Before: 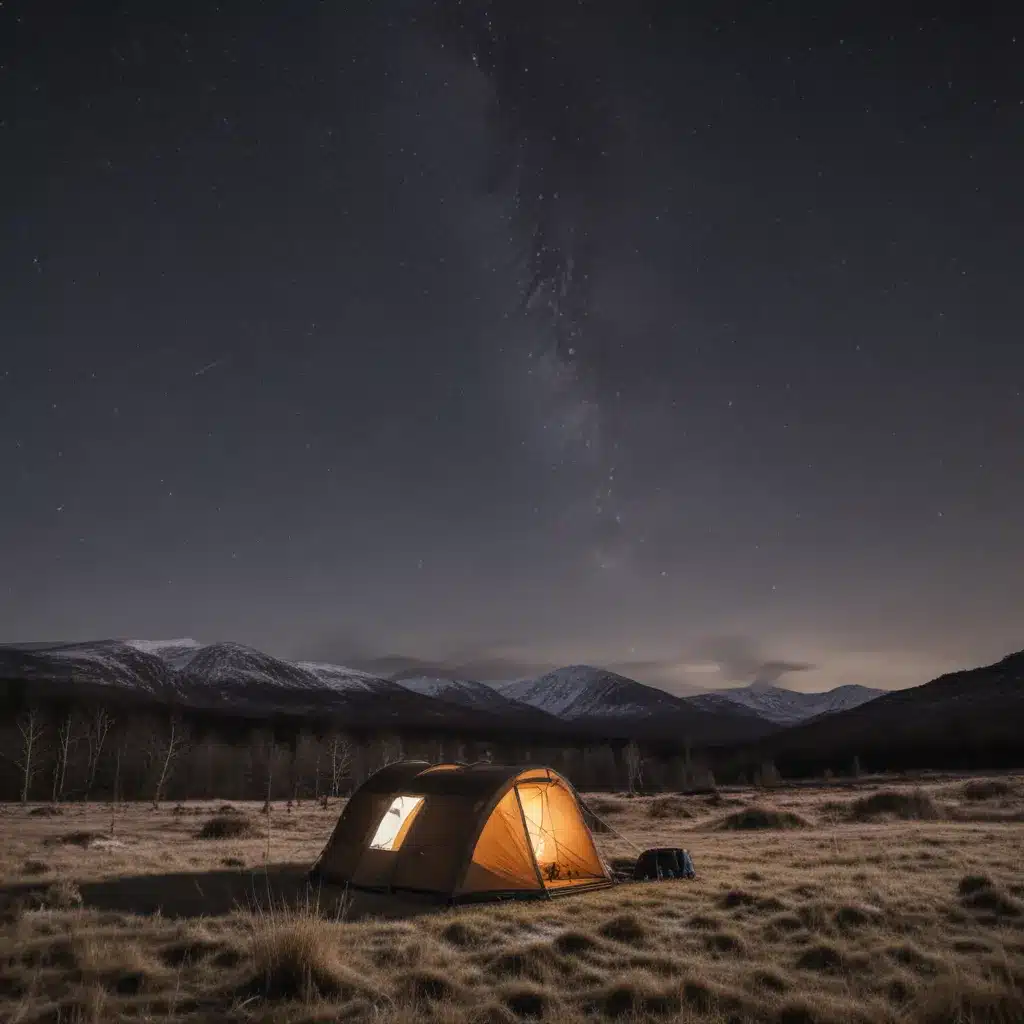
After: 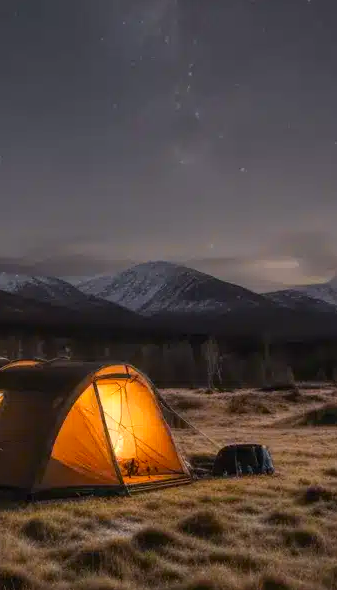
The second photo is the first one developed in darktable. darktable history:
color zones: curves: ch0 [(0.224, 0.526) (0.75, 0.5)]; ch1 [(0.055, 0.526) (0.224, 0.761) (0.377, 0.526) (0.75, 0.5)]
crop: left 41.116%, top 39.475%, right 25.95%, bottom 2.858%
